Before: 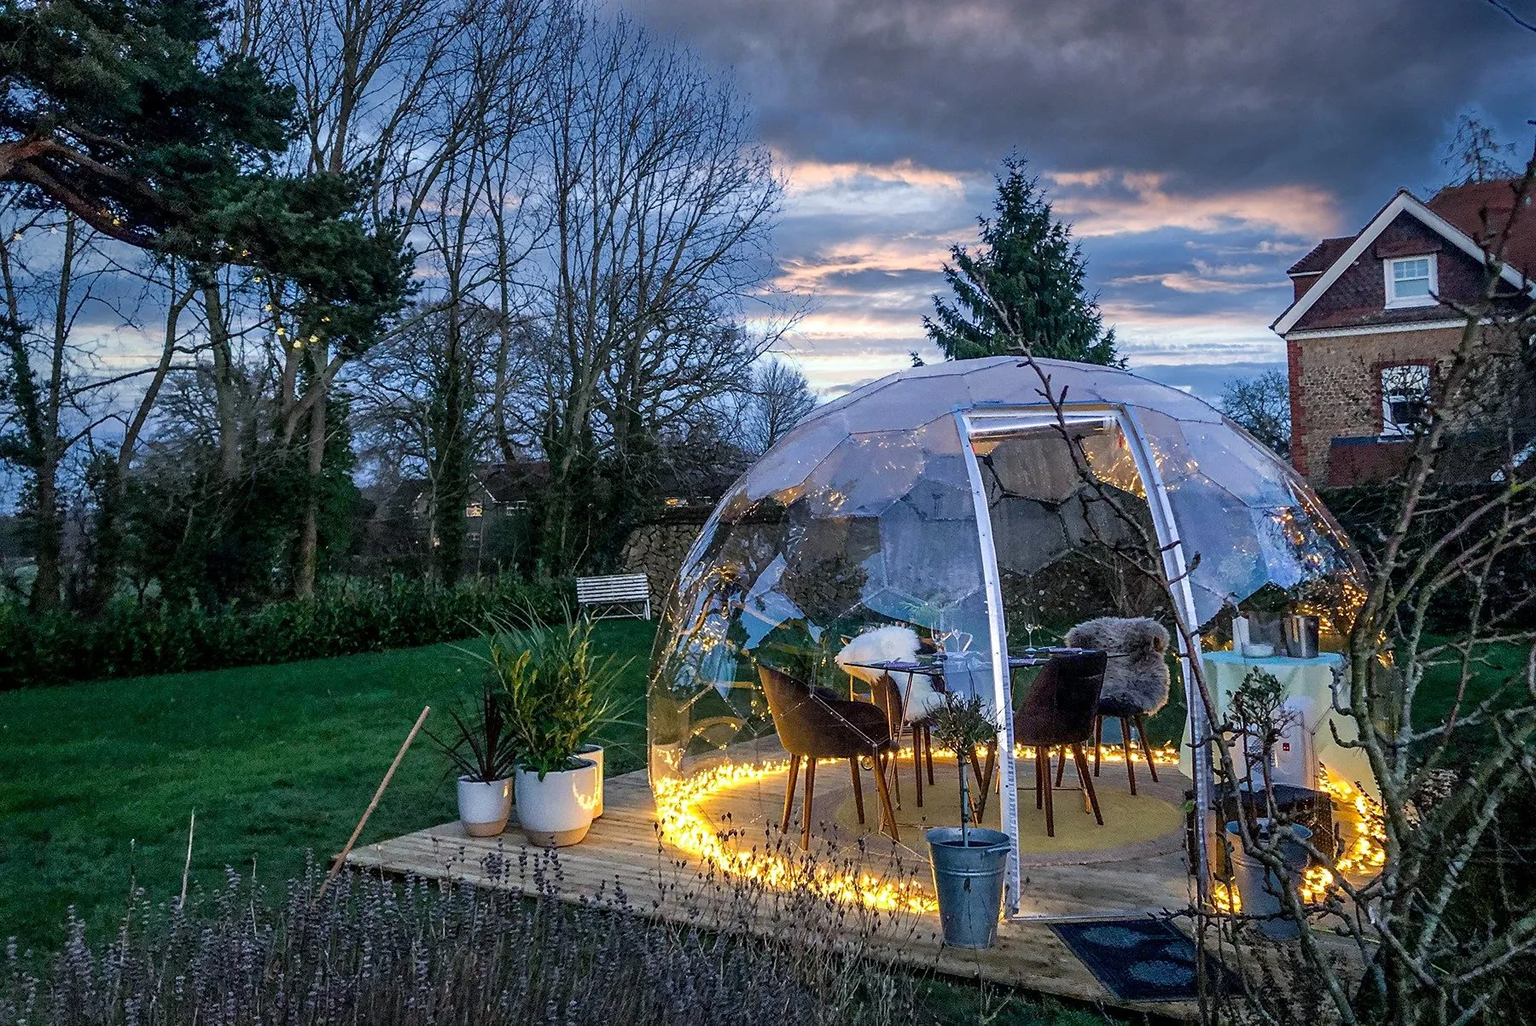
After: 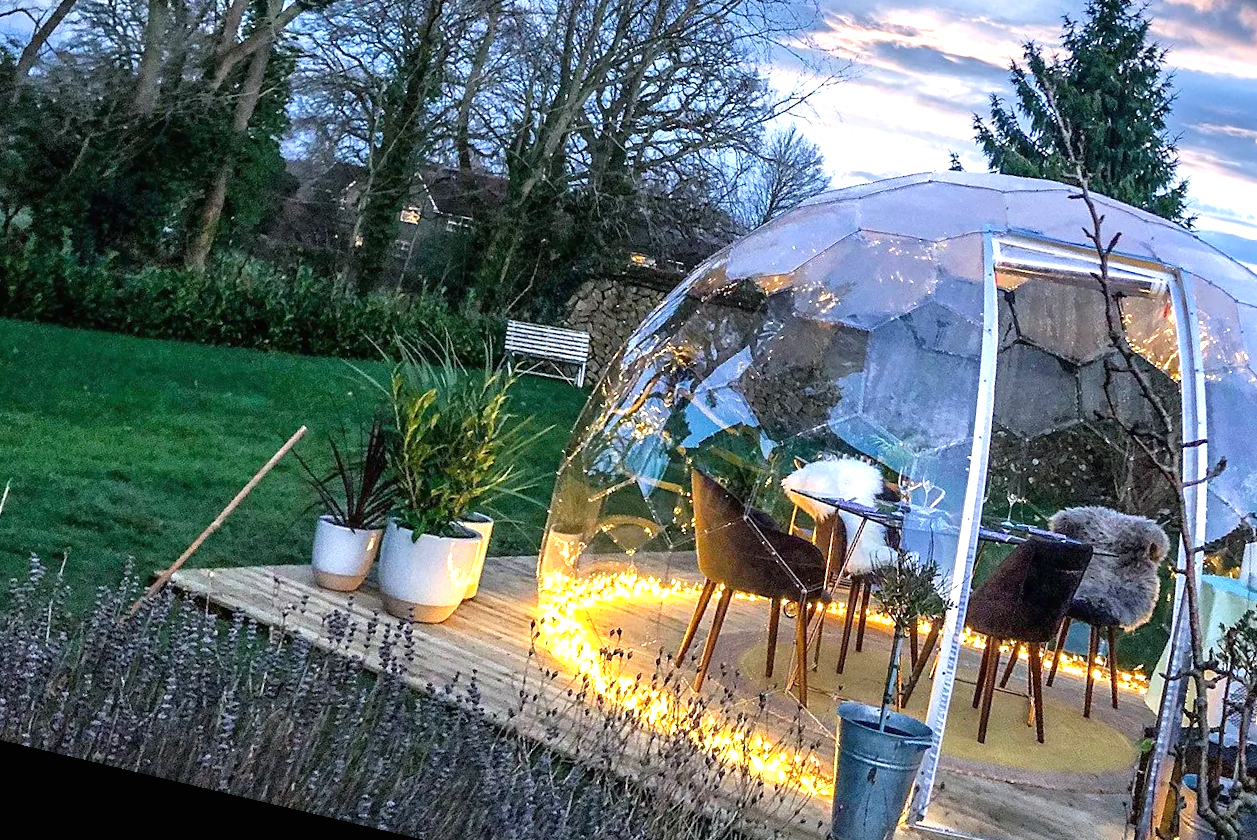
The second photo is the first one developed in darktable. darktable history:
rotate and perspective: rotation 13.27°, automatic cropping off
exposure: black level correction 0, exposure 0.9 EV, compensate highlight preservation false
crop: left 13.312%, top 31.28%, right 24.627%, bottom 15.582%
